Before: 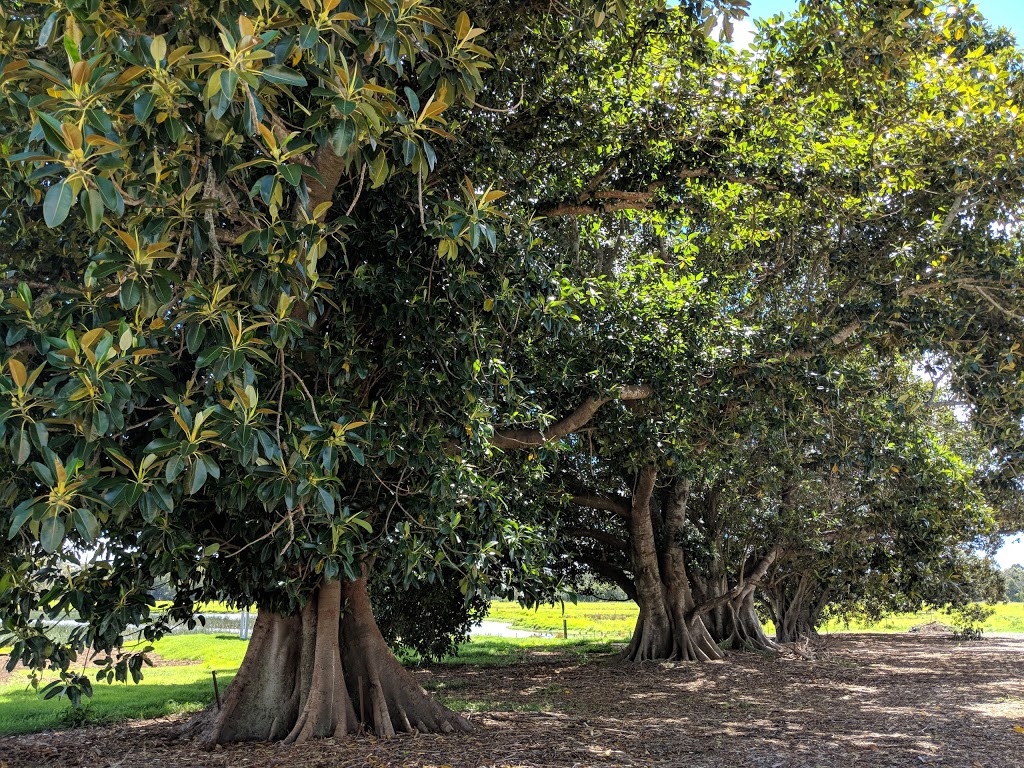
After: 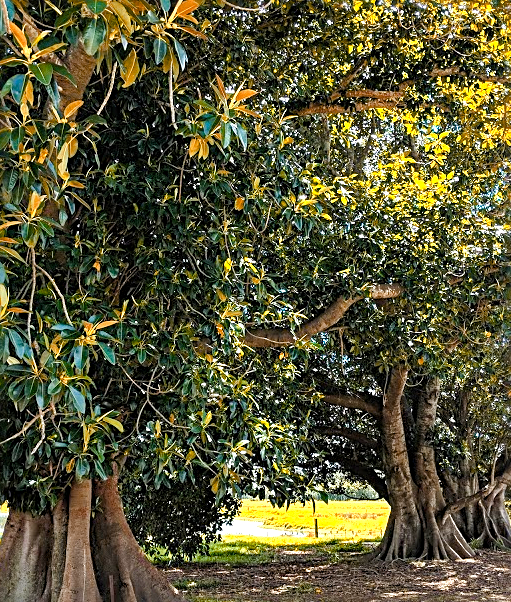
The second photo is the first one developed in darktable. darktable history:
exposure: exposure 0.61 EV, compensate highlight preservation false
sharpen: radius 2.727
tone curve: curves: ch1 [(0, 0) (0.214, 0.291) (0.372, 0.44) (0.463, 0.476) (0.498, 0.502) (0.521, 0.531) (1, 1)]; ch2 [(0, 0) (0.456, 0.447) (0.5, 0.5) (0.547, 0.557) (0.592, 0.57) (0.631, 0.602) (1, 1)], preserve colors none
color balance rgb: perceptual saturation grading › global saturation 40.228%, perceptual saturation grading › highlights -24.998%, perceptual saturation grading › mid-tones 34.569%, perceptual saturation grading › shadows 35.03%
color zones: curves: ch2 [(0, 0.5) (0.143, 0.5) (0.286, 0.416) (0.429, 0.5) (0.571, 0.5) (0.714, 0.5) (0.857, 0.5) (1, 0.5)]
crop and rotate: angle 0.014°, left 24.322%, top 13.166%, right 25.743%, bottom 8.342%
shadows and highlights: radius 134.83, highlights color adjustment 0.558%, soften with gaussian
